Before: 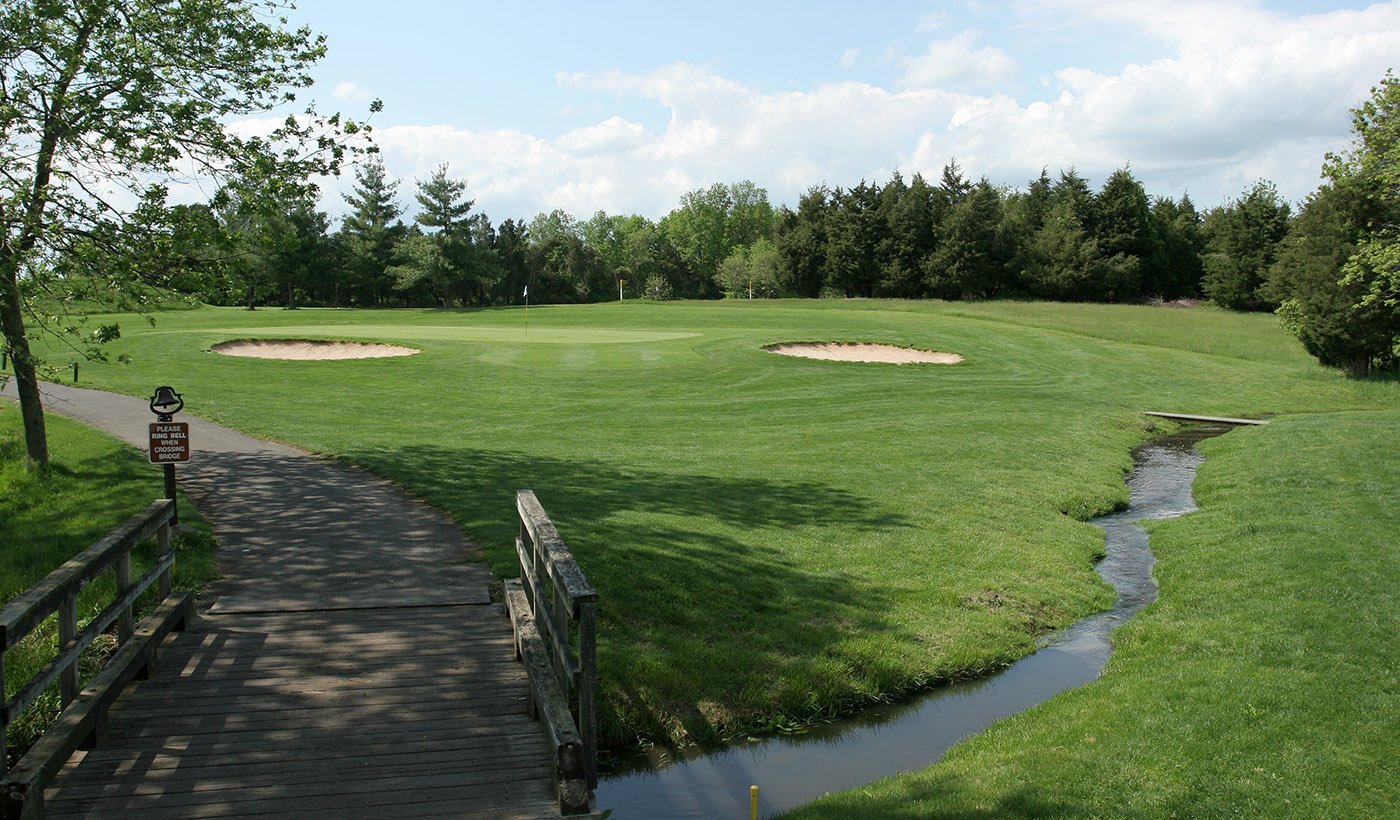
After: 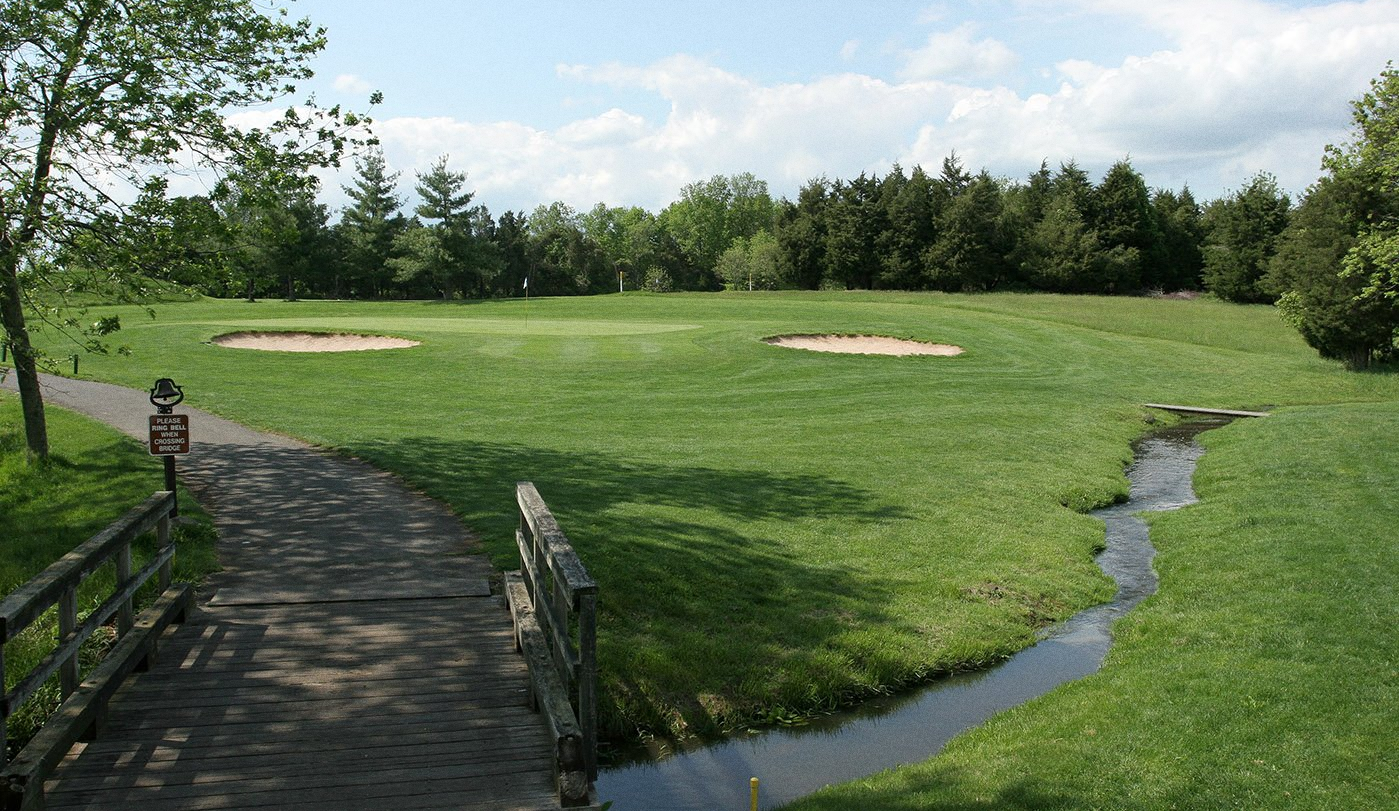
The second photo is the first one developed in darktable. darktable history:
crop: top 1.049%, right 0.001%
grain: coarseness 0.09 ISO
